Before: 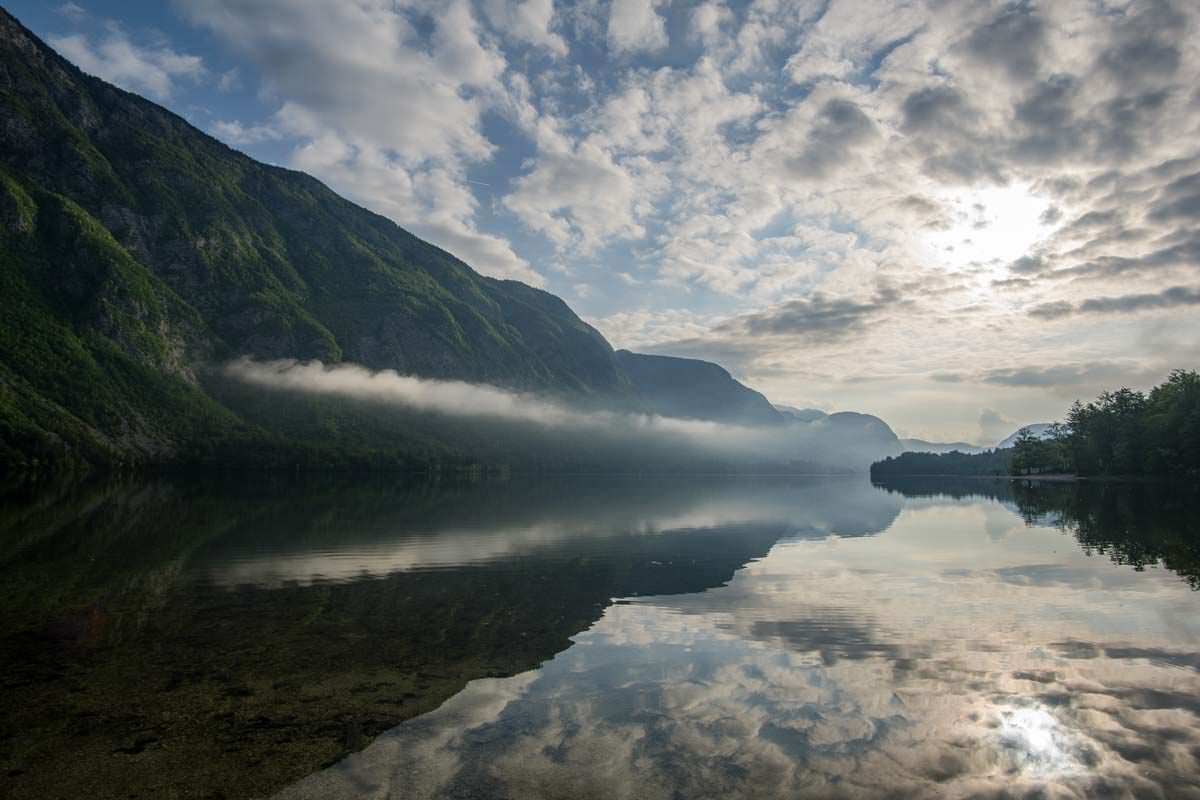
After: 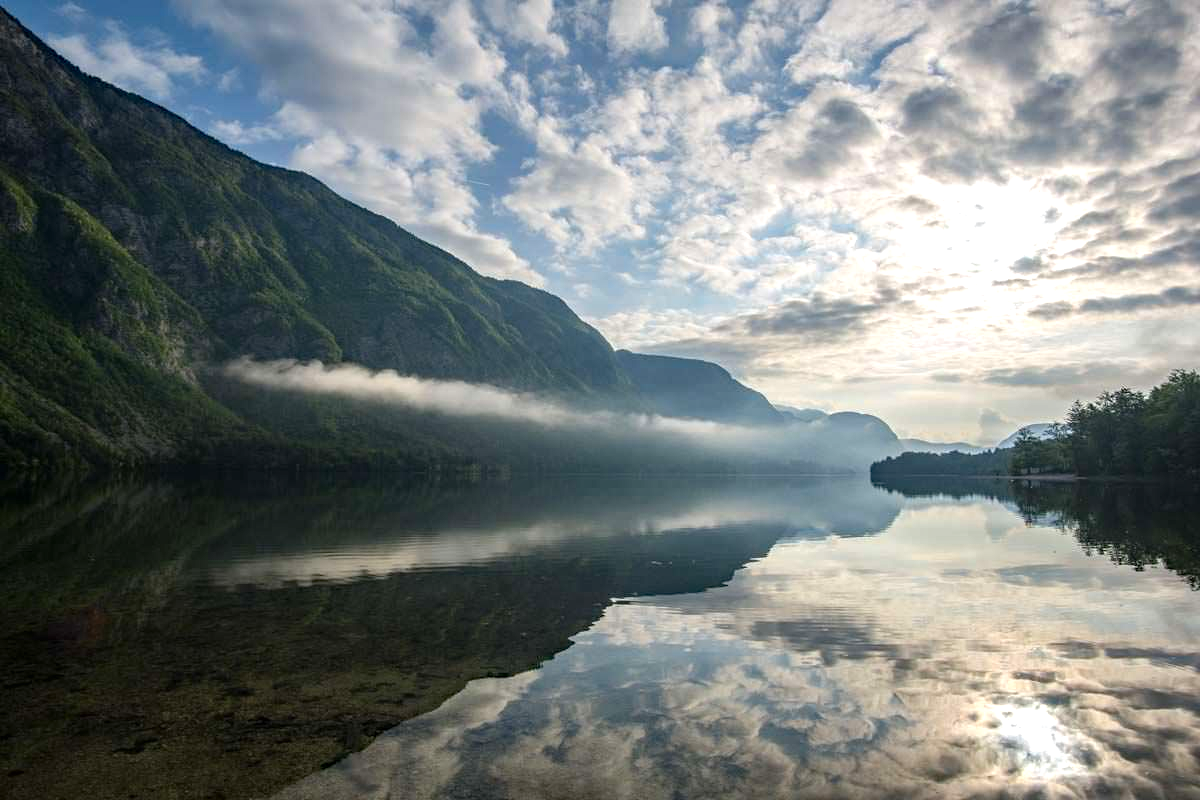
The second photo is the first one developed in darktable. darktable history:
haze removal: compatibility mode true, adaptive false
exposure: black level correction 0, exposure 0.6 EV, compensate exposure bias true, compensate highlight preservation false
